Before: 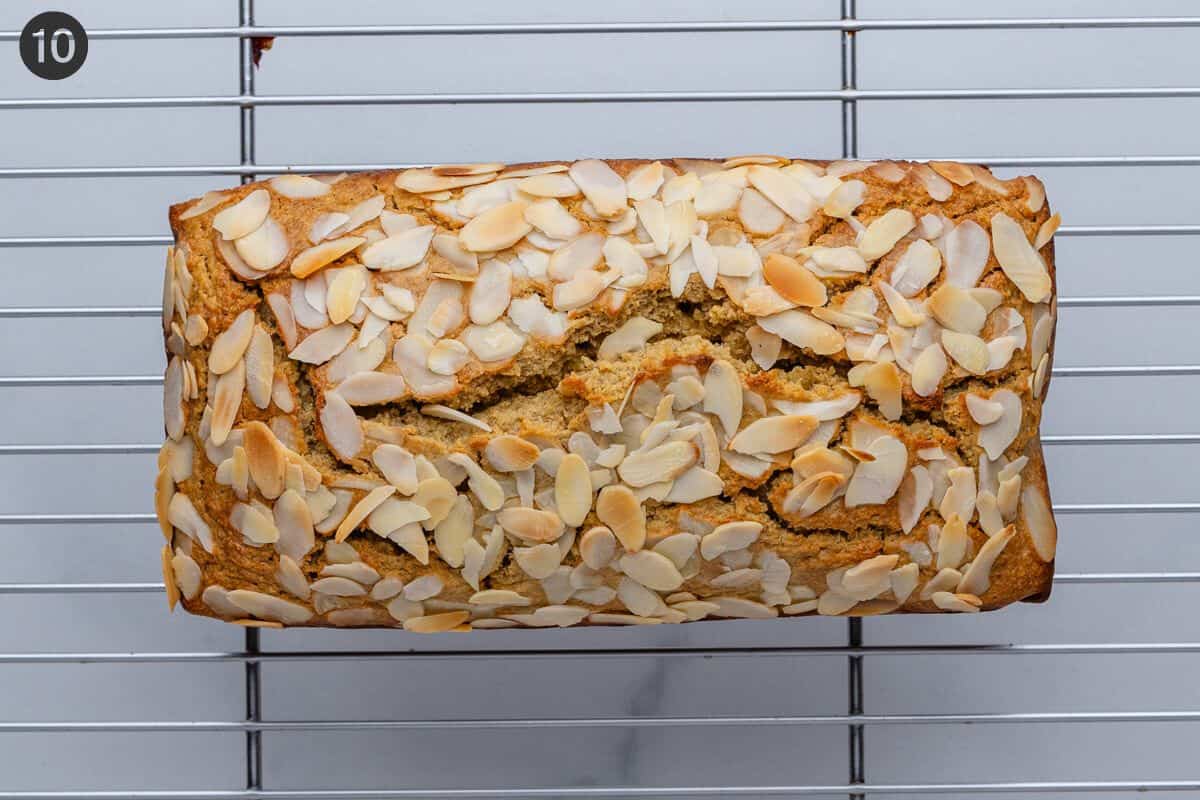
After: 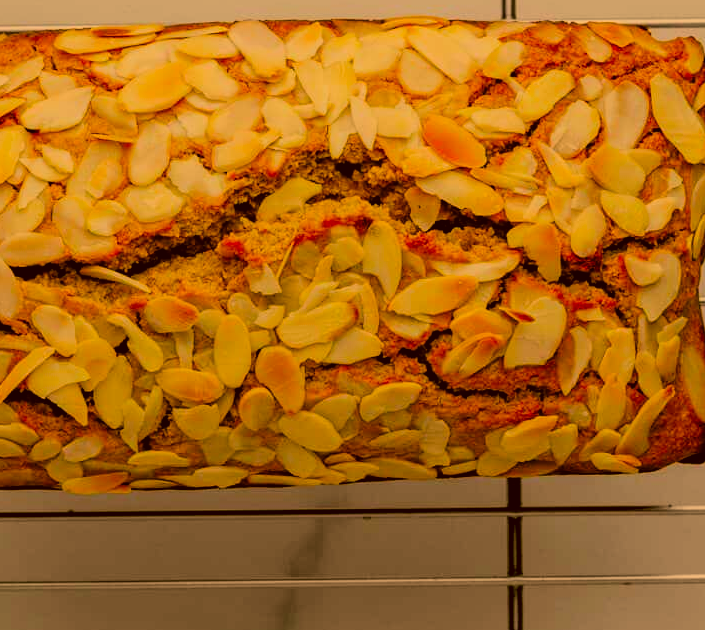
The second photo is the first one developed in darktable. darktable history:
crop and rotate: left 28.429%, top 17.476%, right 12.806%, bottom 3.761%
exposure: exposure -0.459 EV, compensate highlight preservation false
contrast brightness saturation: saturation -0.051
filmic rgb: black relative exposure -5.1 EV, white relative exposure 3.97 EV, hardness 2.88, contrast 1.194, add noise in highlights 0.098, color science v4 (2020), type of noise poissonian
color correction: highlights a* 10.89, highlights b* 29.96, shadows a* 2.85, shadows b* 17.66, saturation 1.74
